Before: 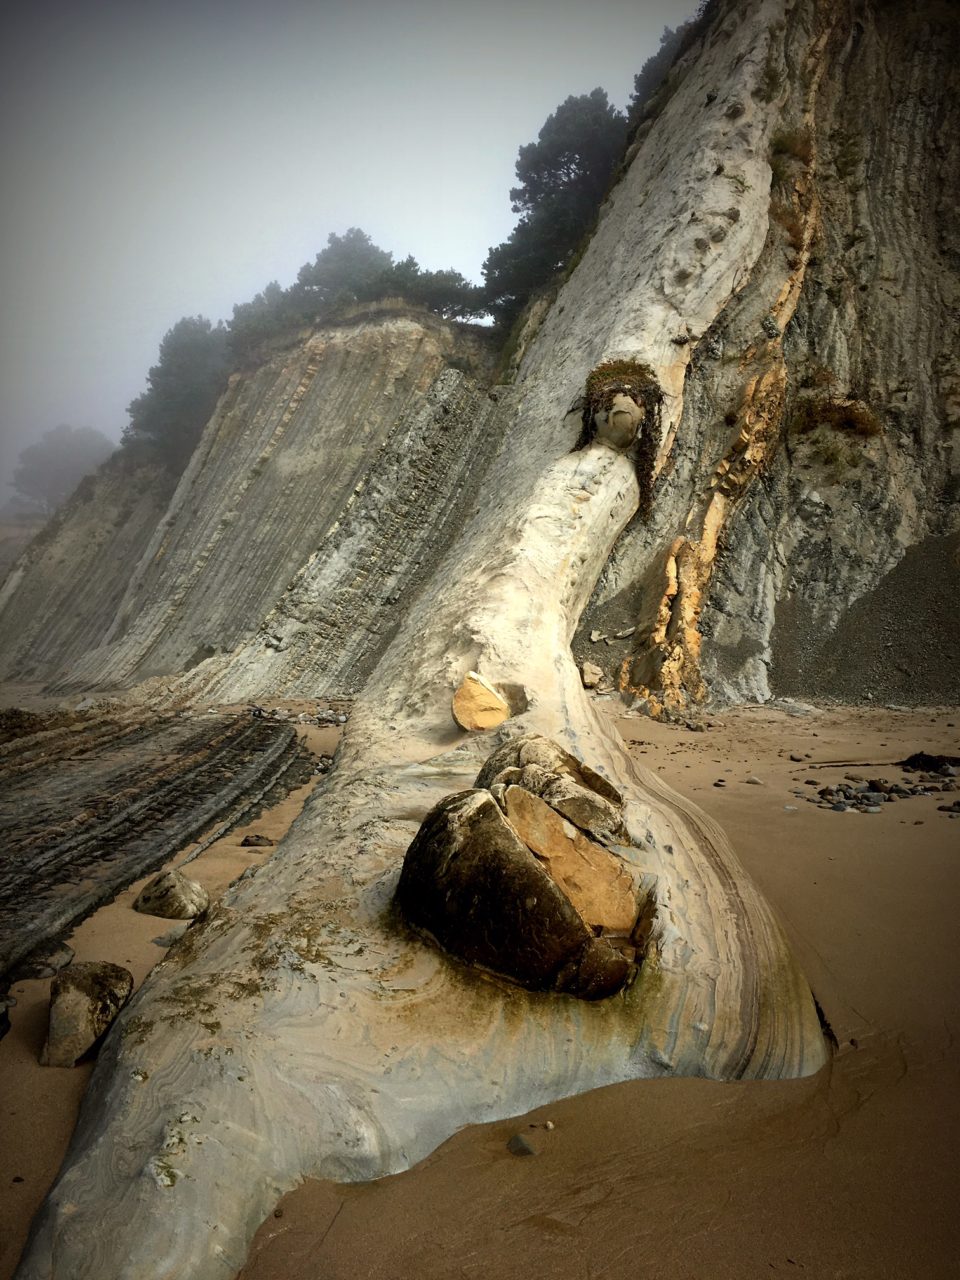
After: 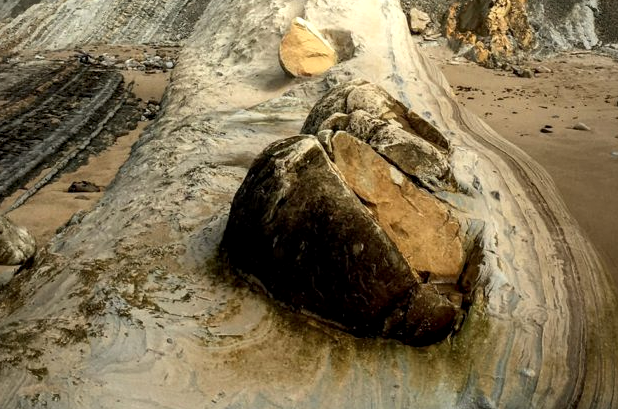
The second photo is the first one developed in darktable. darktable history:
local contrast: detail 130%
shadows and highlights: shadows -21.3, highlights 100, soften with gaussian
crop: left 18.091%, top 51.13%, right 17.525%, bottom 16.85%
